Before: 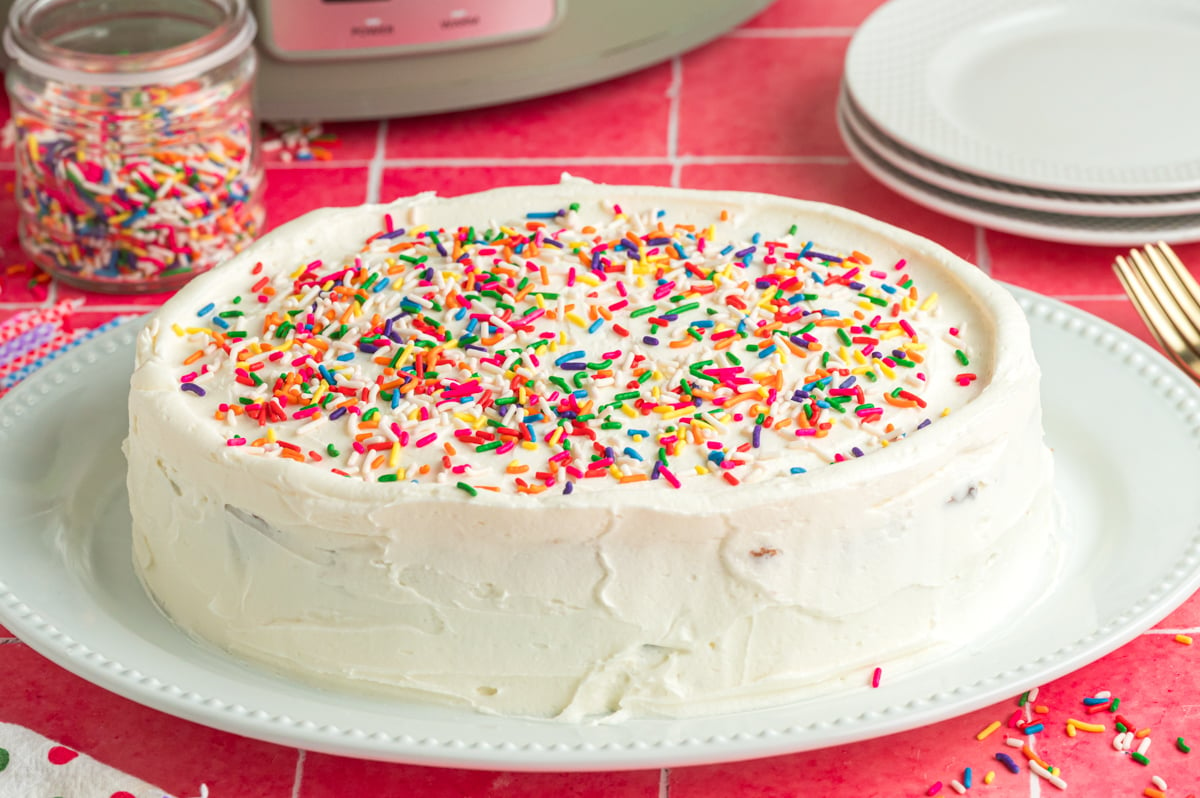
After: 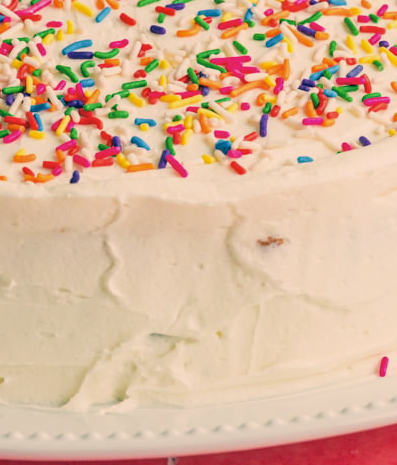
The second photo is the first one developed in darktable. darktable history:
tone equalizer: on, module defaults
contrast brightness saturation: contrast -0.079, brightness -0.033, saturation -0.11
haze removal: compatibility mode true, adaptive false
filmic rgb: black relative exposure -3.93 EV, white relative exposure 3.12 EV, hardness 2.87, contrast in shadows safe
crop: left 41.138%, top 39.088%, right 25.75%, bottom 2.63%
color correction: highlights a* 10.33, highlights b* 14.75, shadows a* -10.01, shadows b* -14.8
